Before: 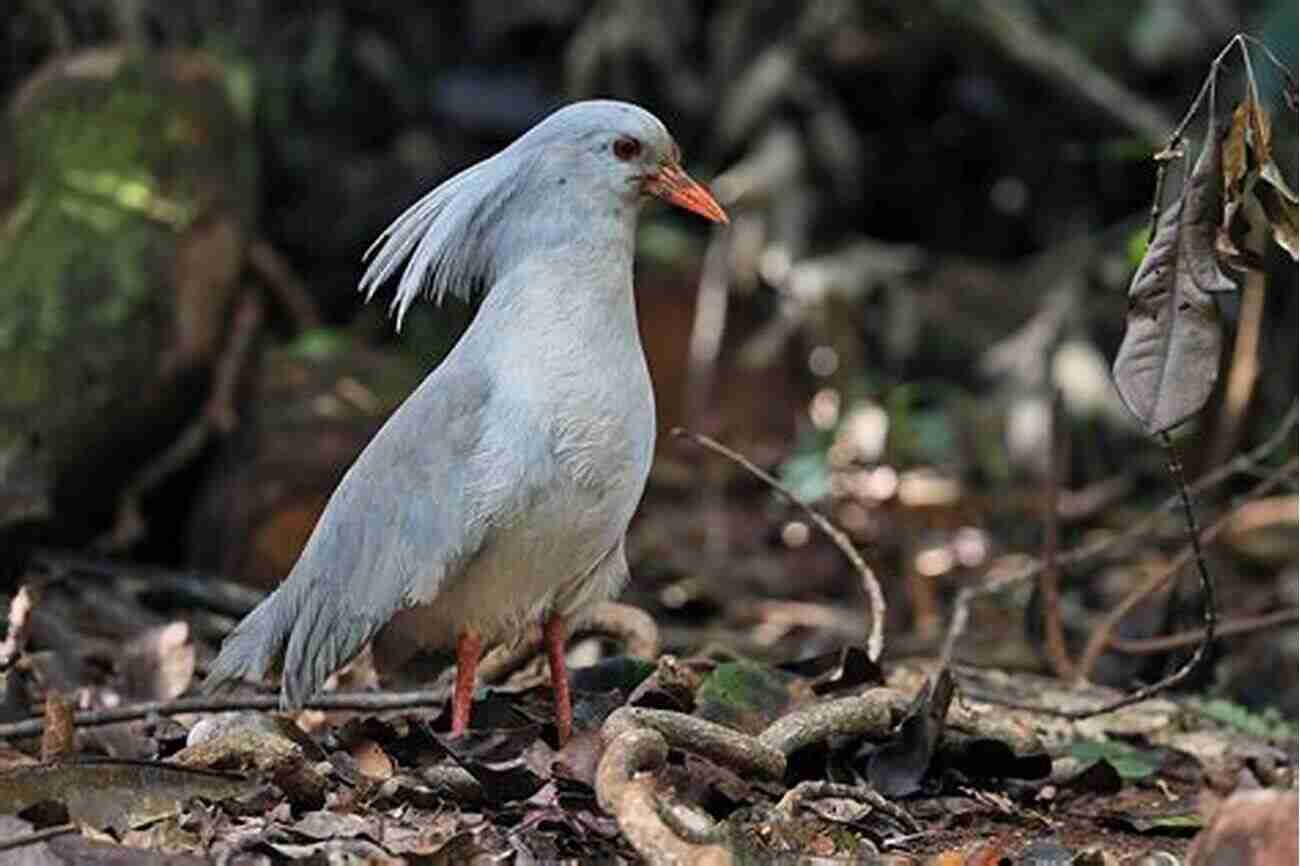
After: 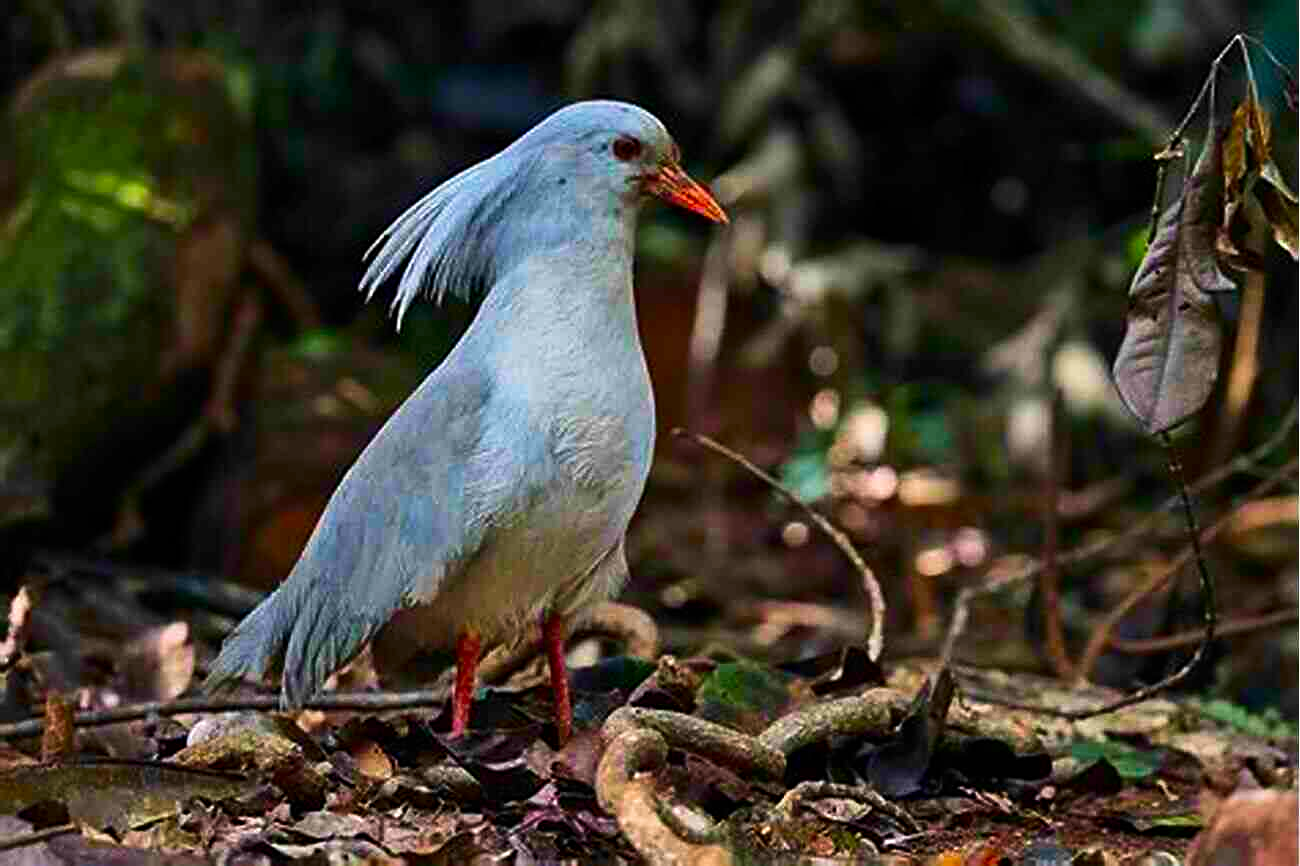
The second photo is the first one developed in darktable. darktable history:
velvia: on, module defaults
color balance rgb: perceptual saturation grading › global saturation 25%, global vibrance 20%
sharpen: radius 1.864, amount 0.398, threshold 1.271
contrast brightness saturation: contrast 0.12, brightness -0.12, saturation 0.2
